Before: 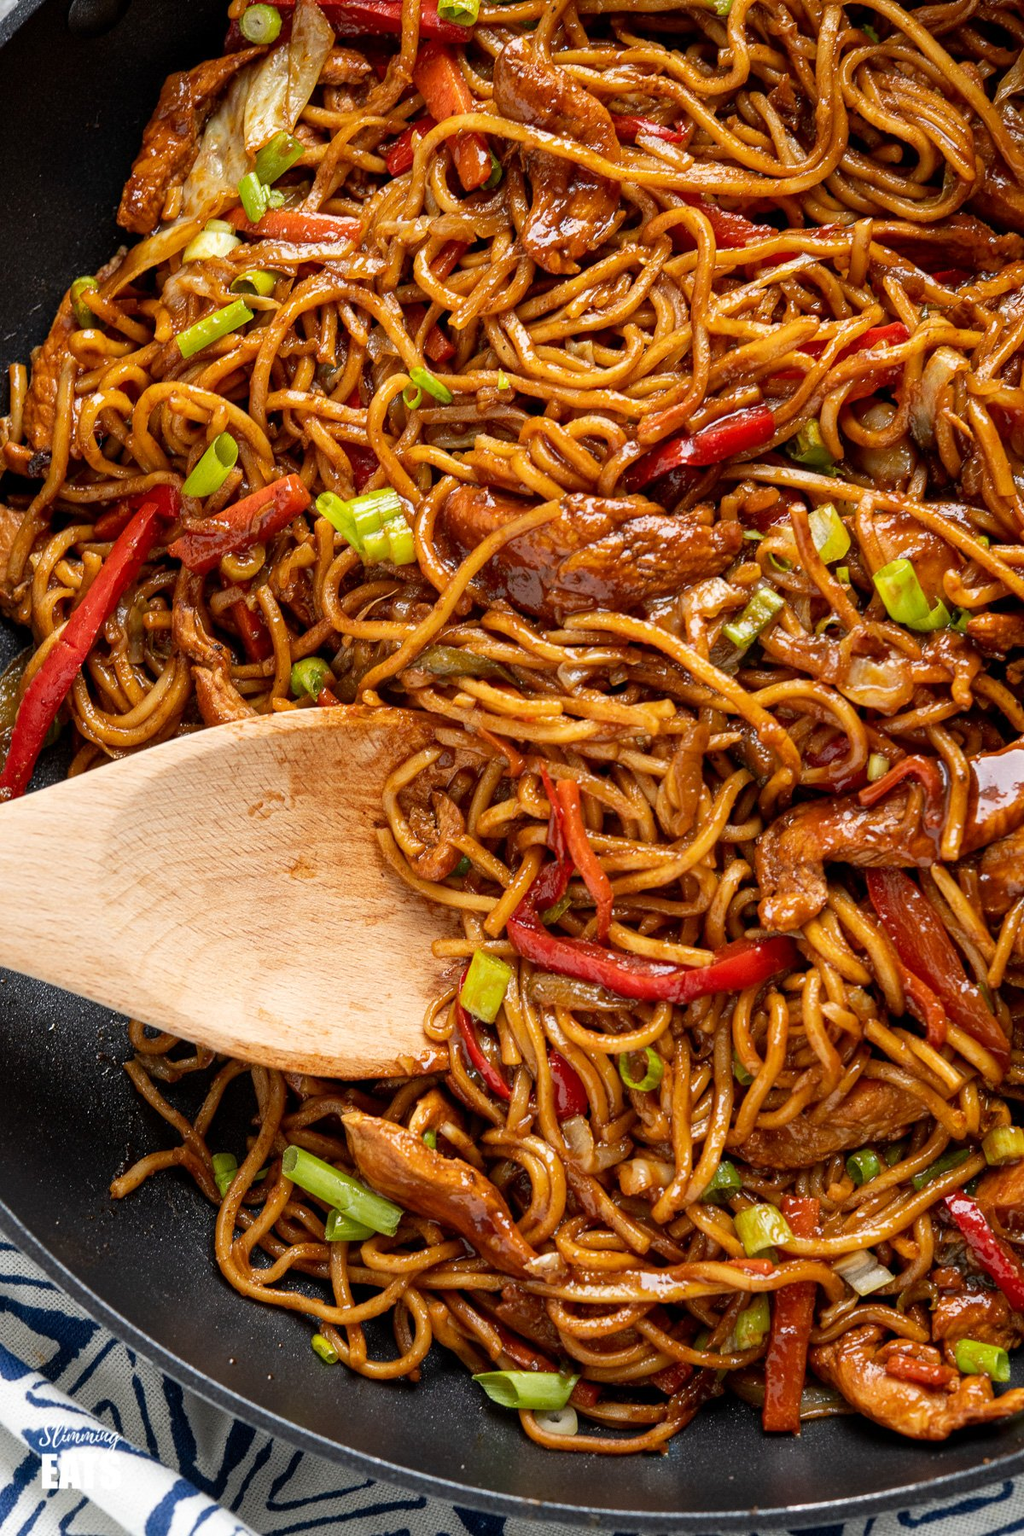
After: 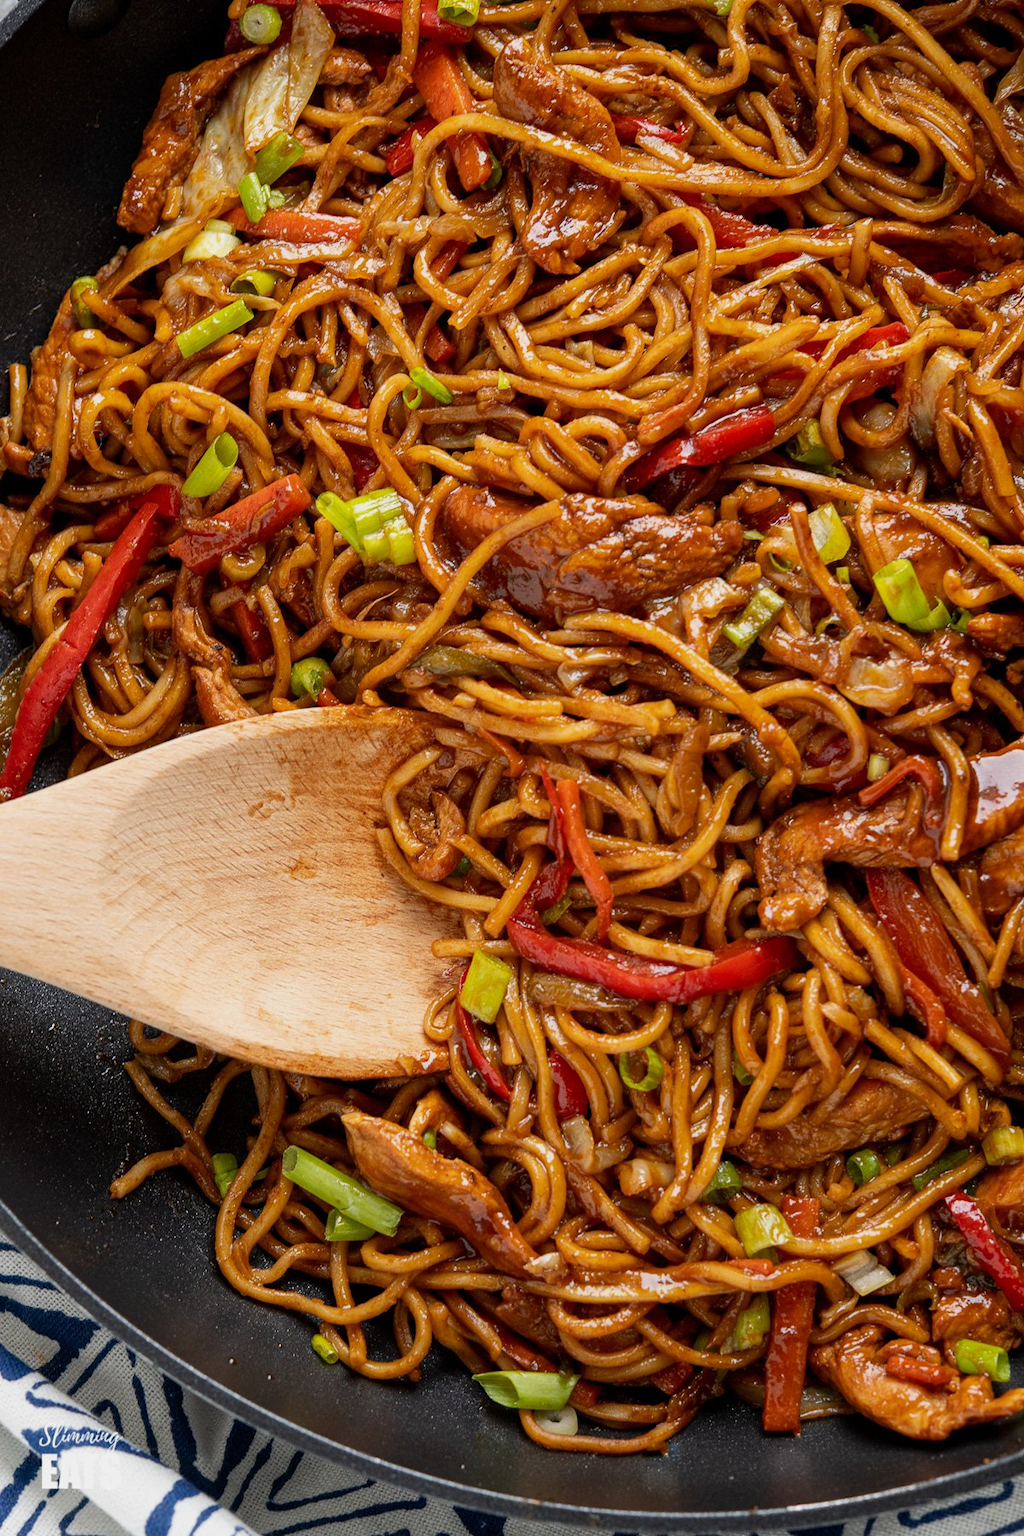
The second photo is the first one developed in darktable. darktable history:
exposure: exposure -0.213 EV, compensate highlight preservation false
